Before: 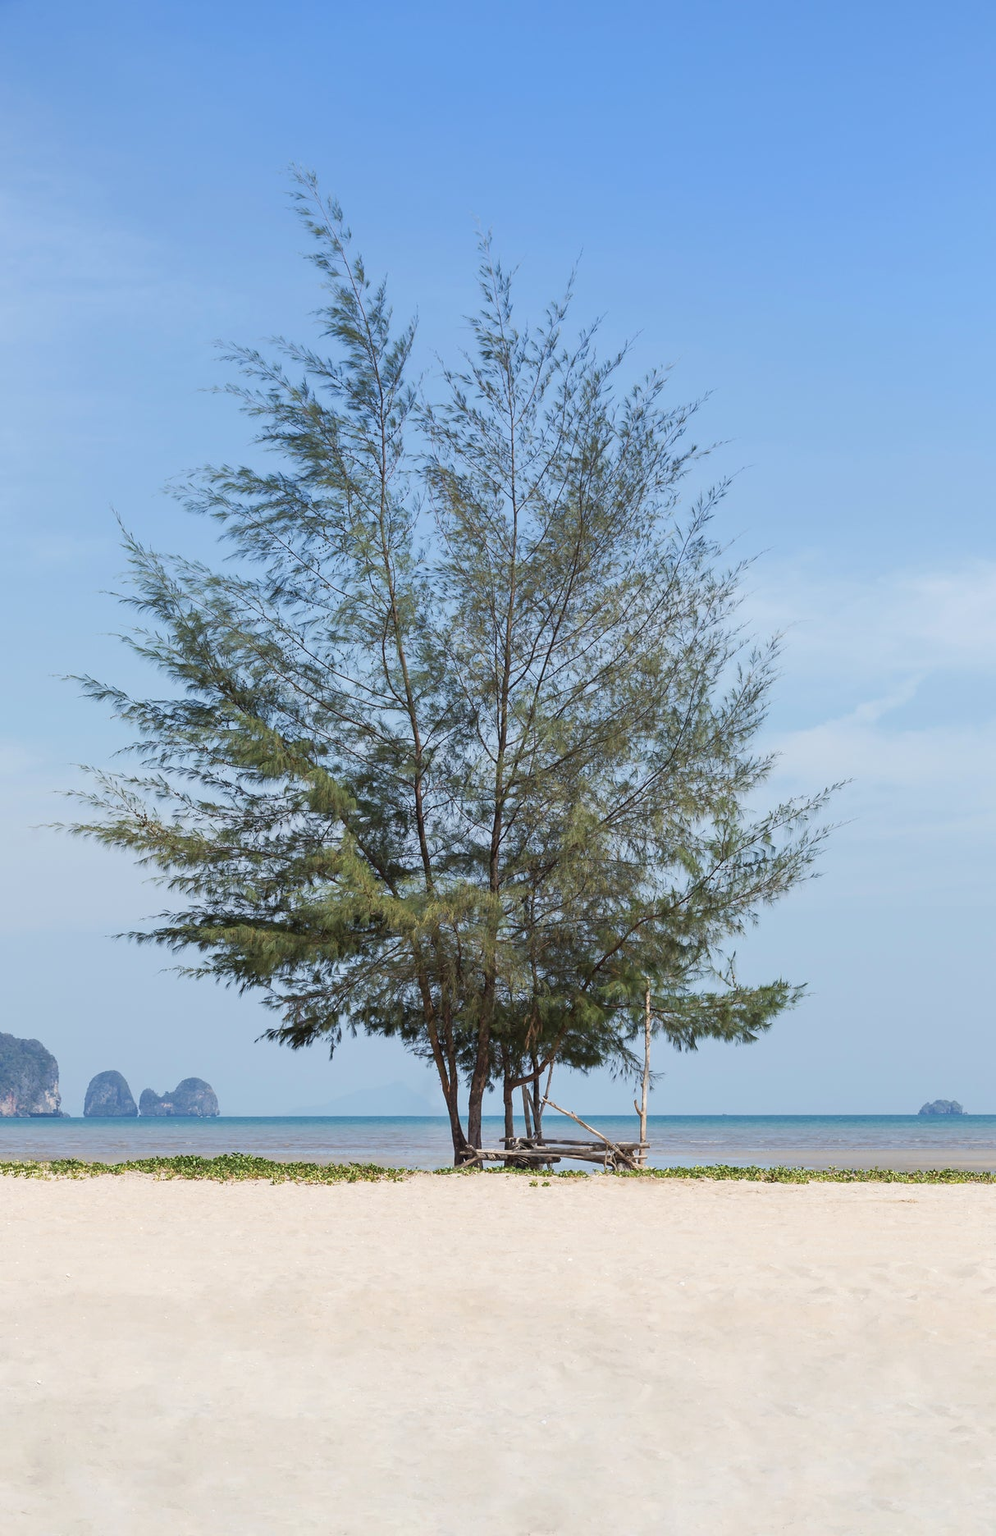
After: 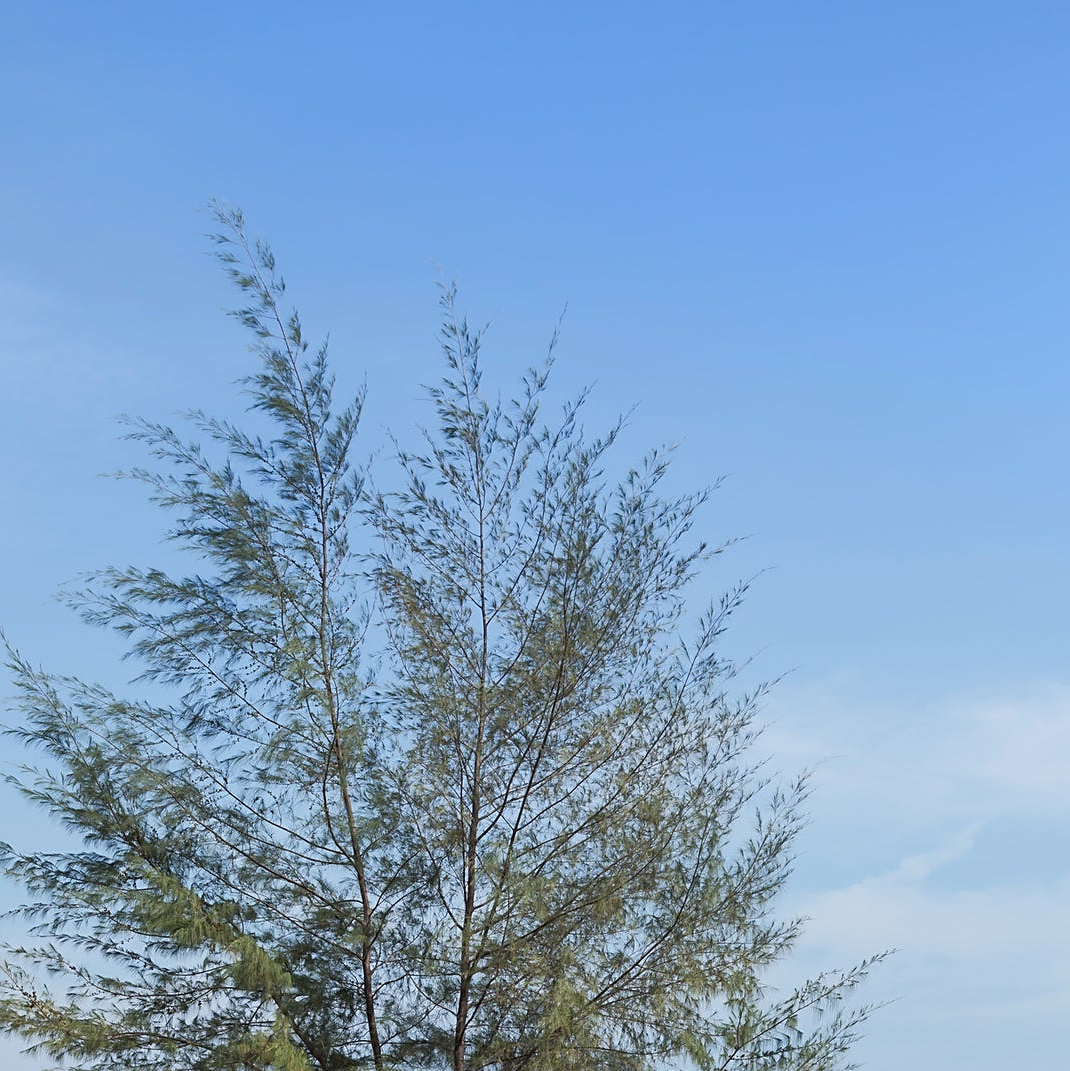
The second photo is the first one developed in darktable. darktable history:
crop and rotate: left 11.812%, bottom 42.776%
sharpen: on, module defaults
